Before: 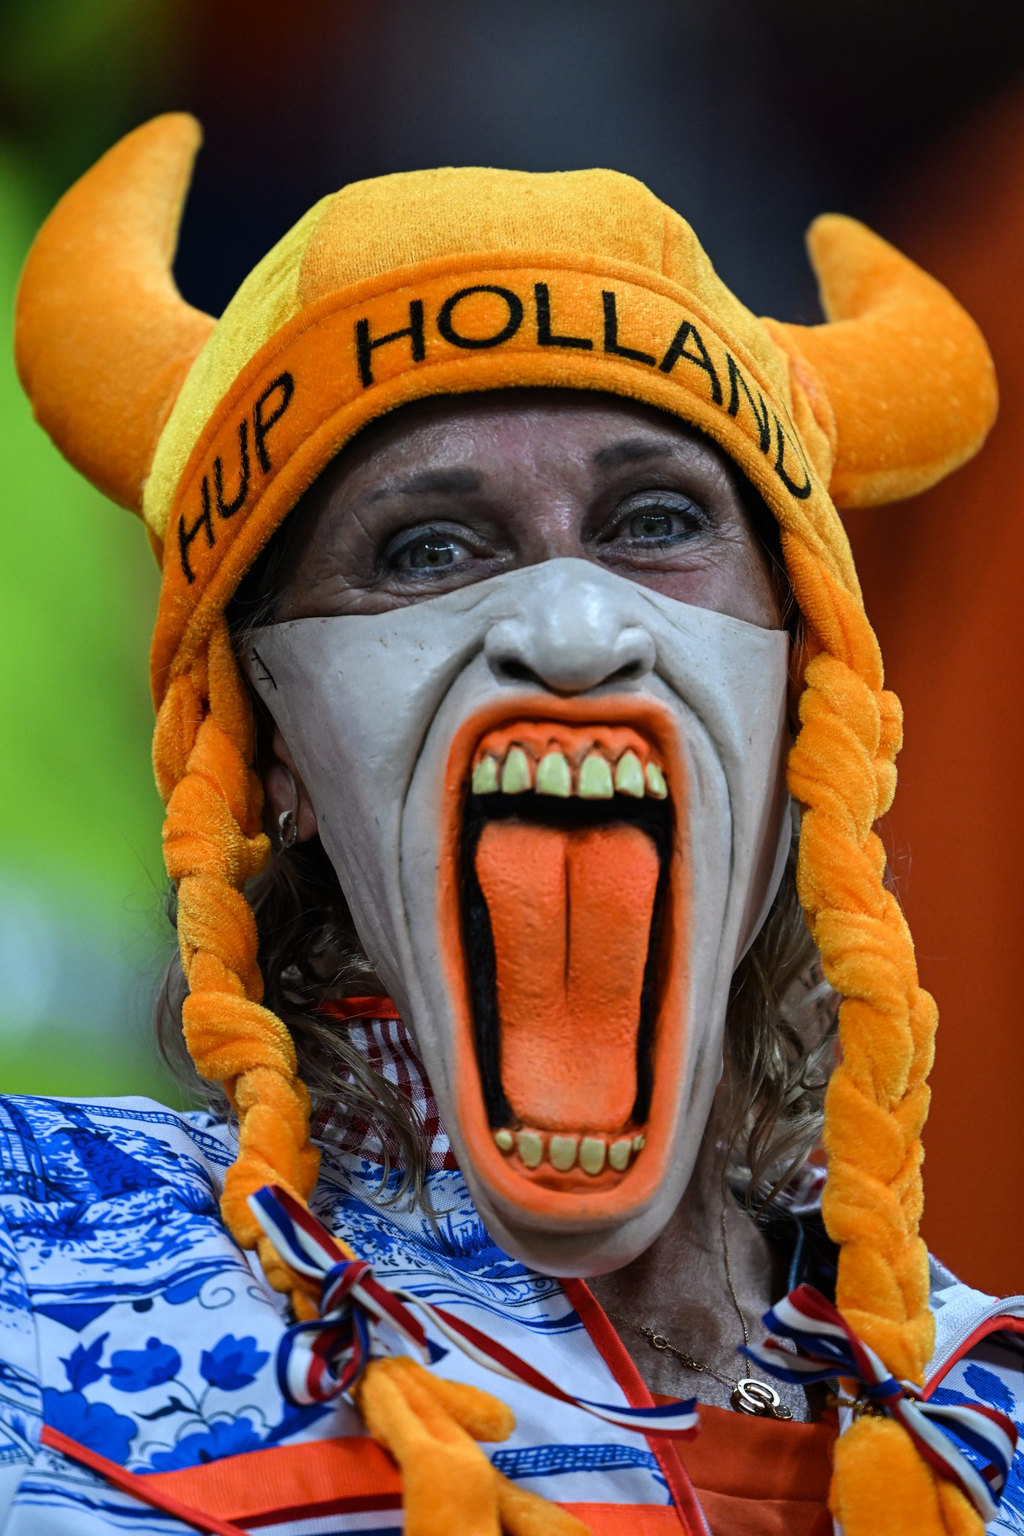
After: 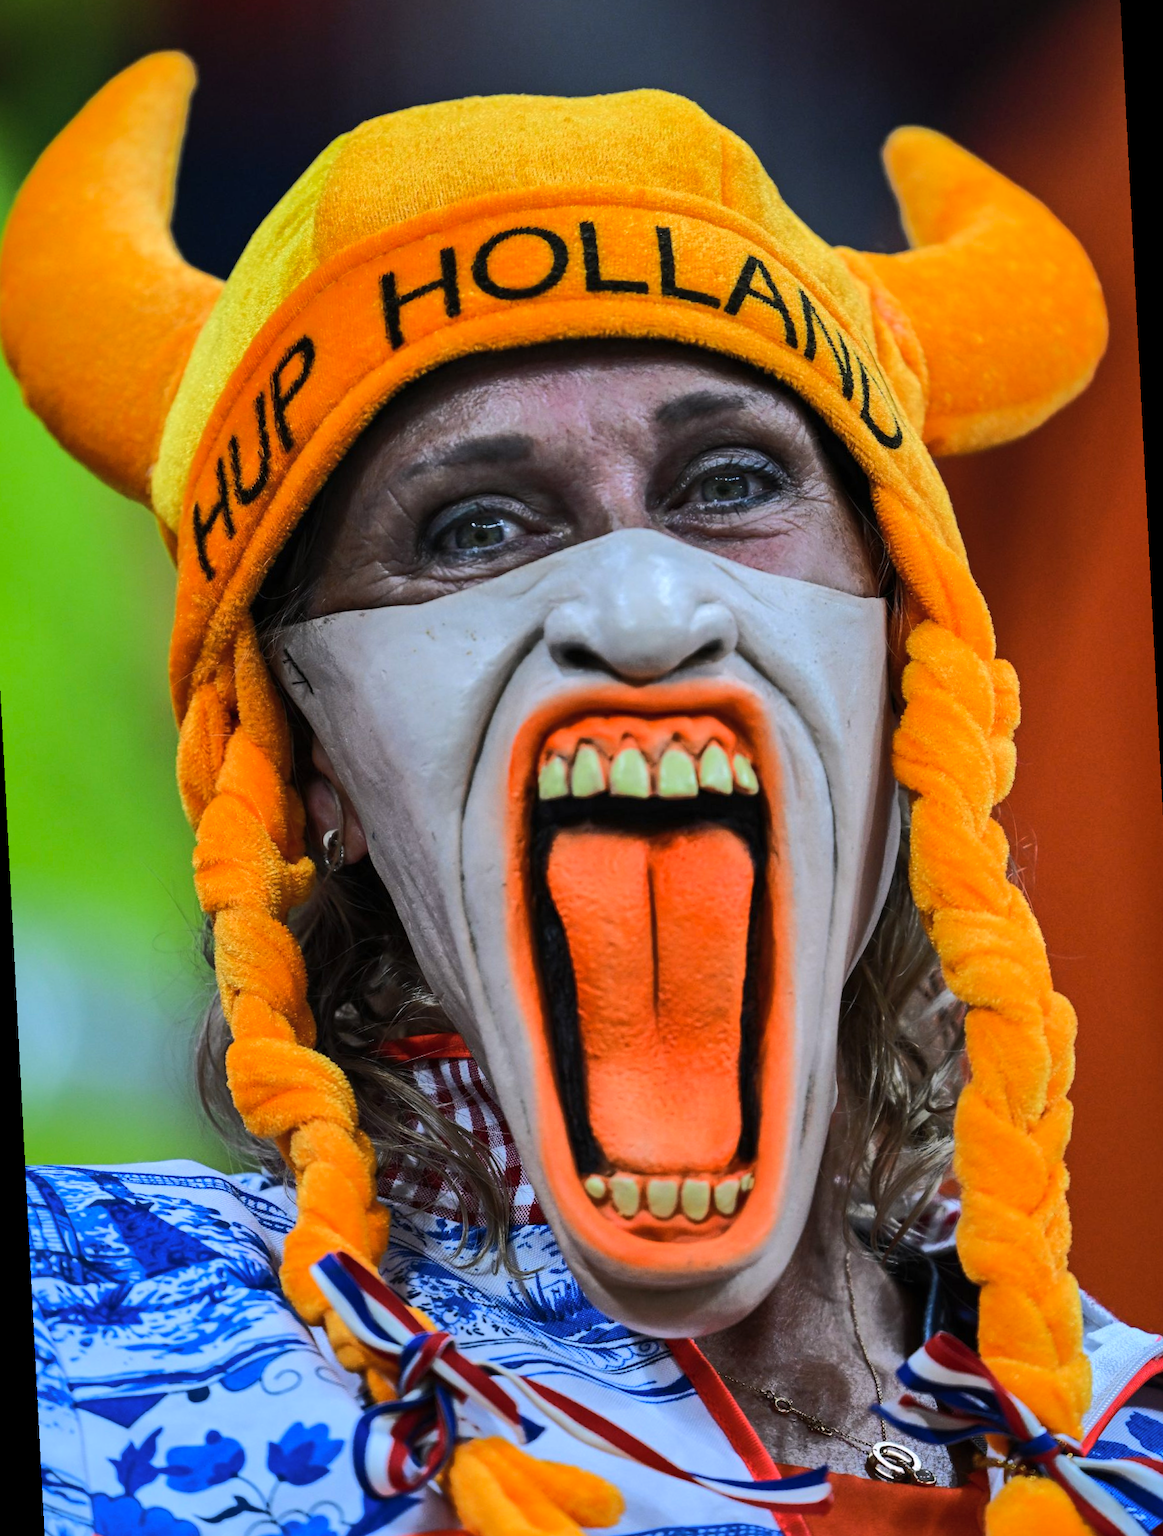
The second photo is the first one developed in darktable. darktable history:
shadows and highlights: shadows 40, highlights -60
rotate and perspective: rotation -3°, crop left 0.031, crop right 0.968, crop top 0.07, crop bottom 0.93
white balance: red 1.009, blue 1.027
rgb curve: curves: ch0 [(0, 0) (0.284, 0.292) (0.505, 0.644) (1, 1)], compensate middle gray true
